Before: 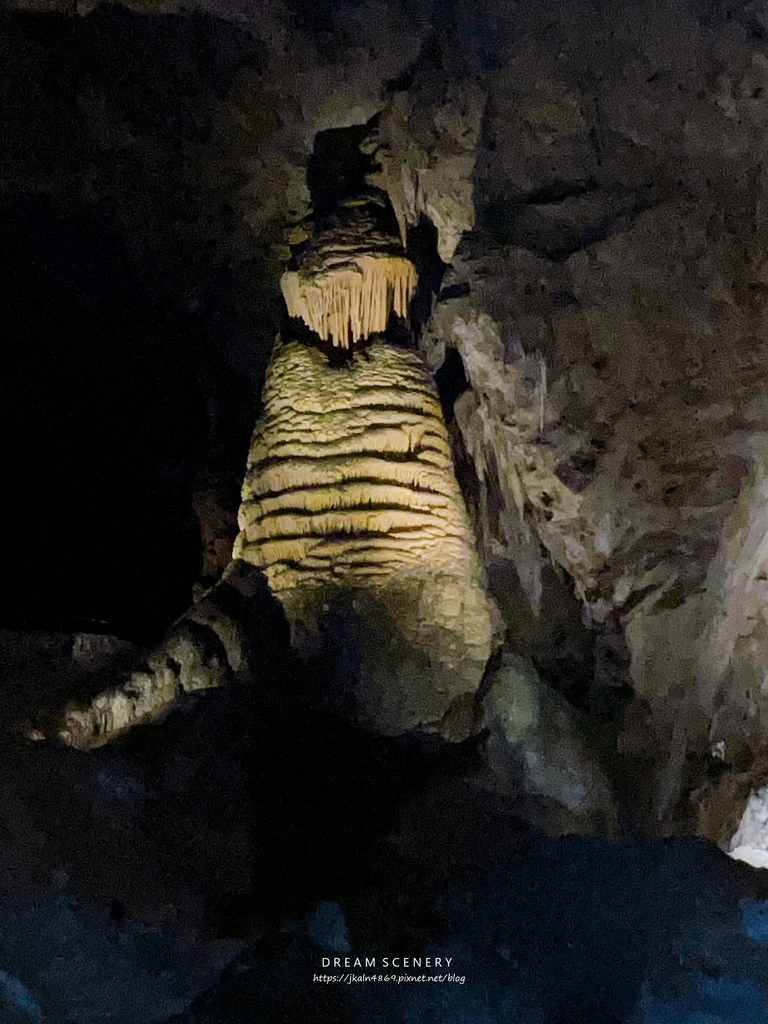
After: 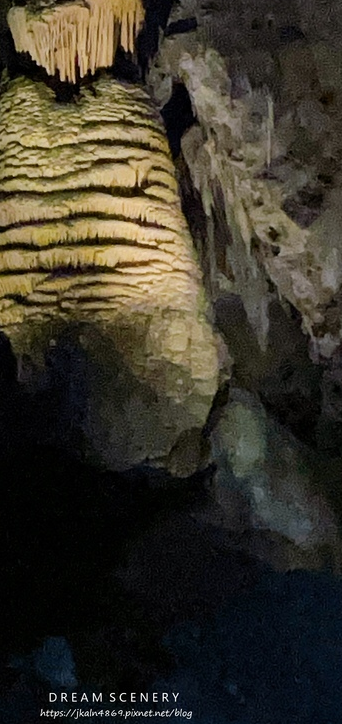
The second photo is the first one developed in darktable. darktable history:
crop: left 35.605%, top 25.932%, right 19.78%, bottom 3.349%
